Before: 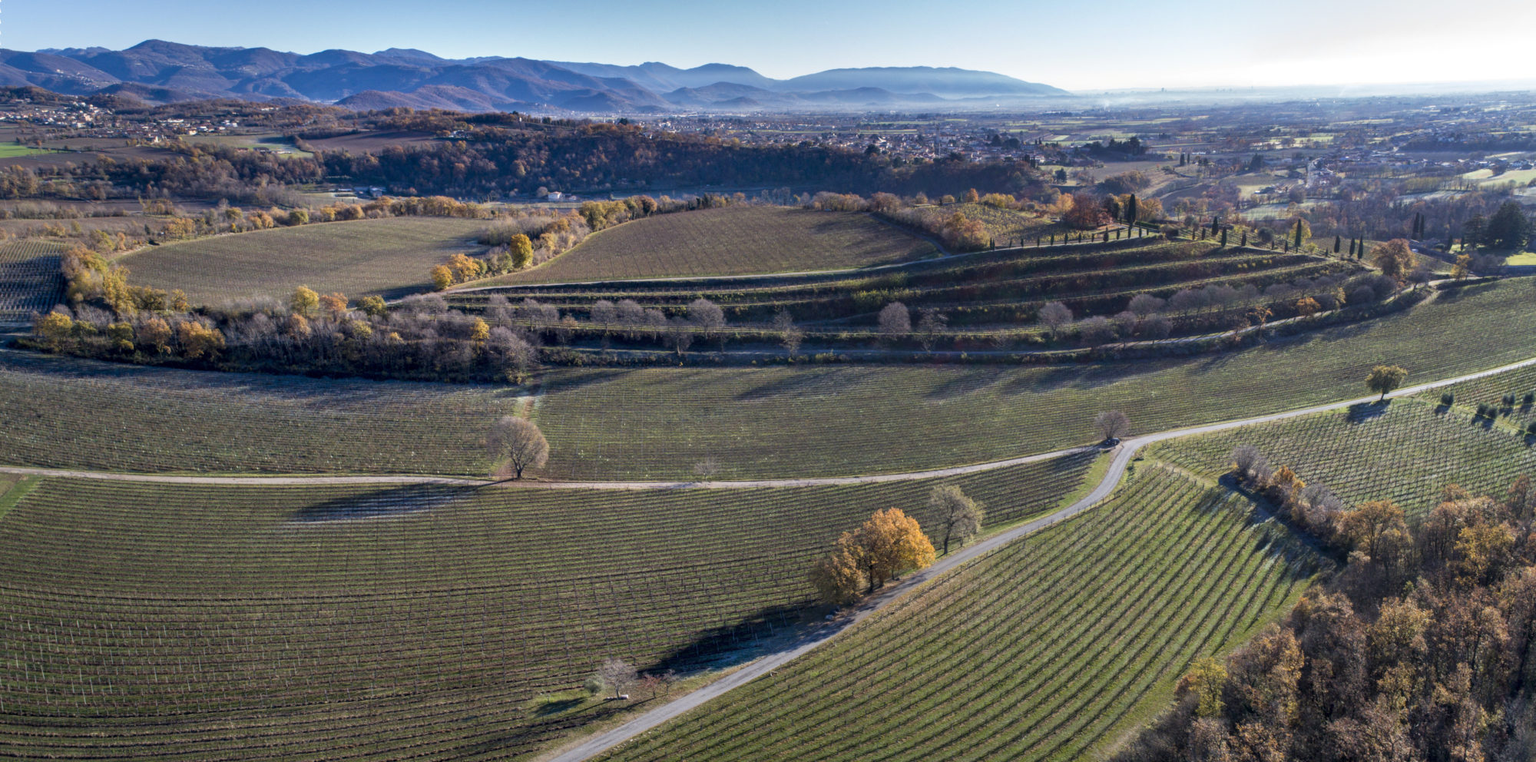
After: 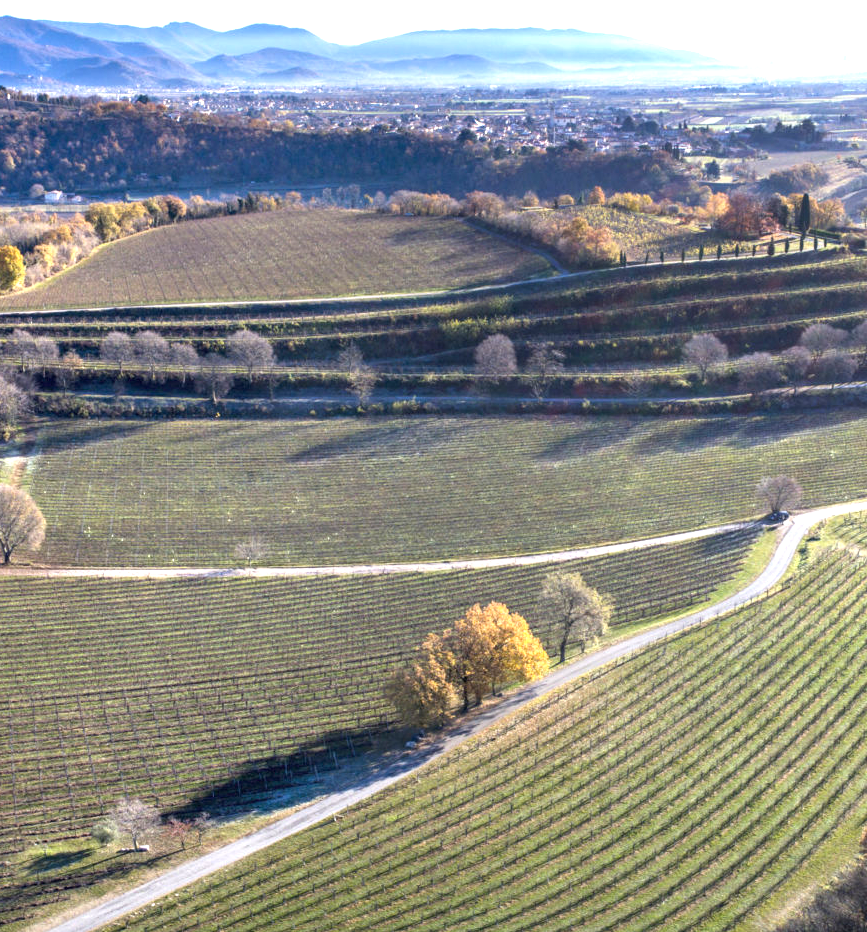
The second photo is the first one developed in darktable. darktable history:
exposure: black level correction 0, exposure 1.2 EV, compensate exposure bias true, compensate highlight preservation false
crop: left 33.452%, top 6.025%, right 23.155%
